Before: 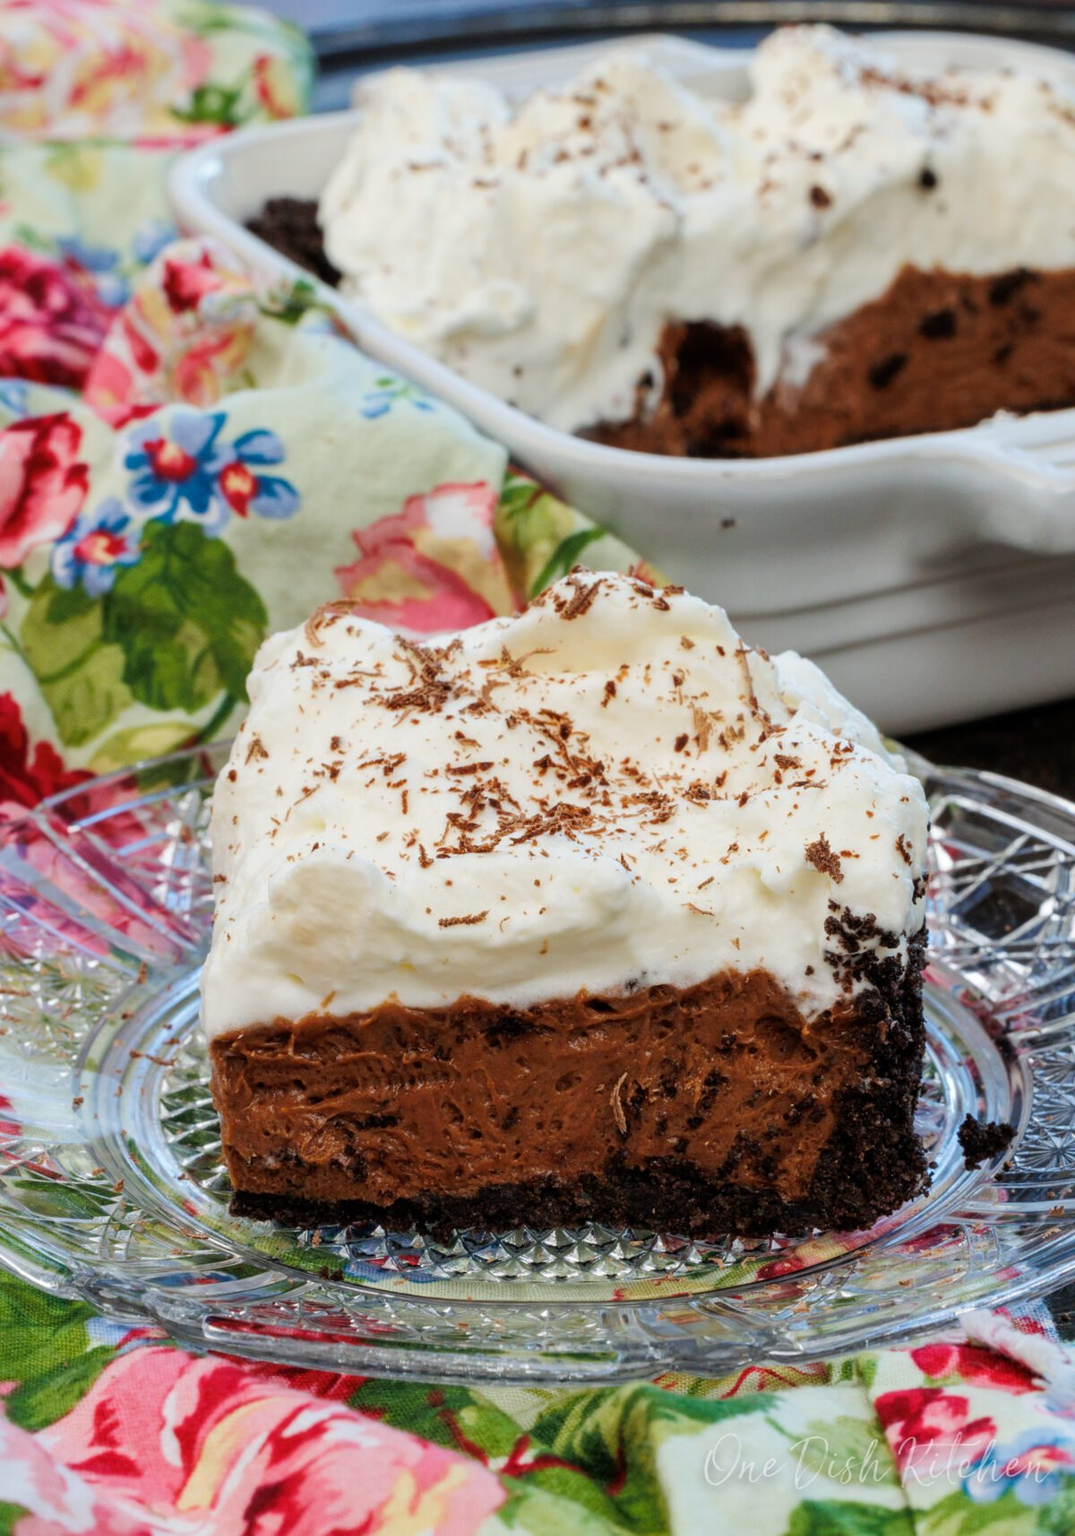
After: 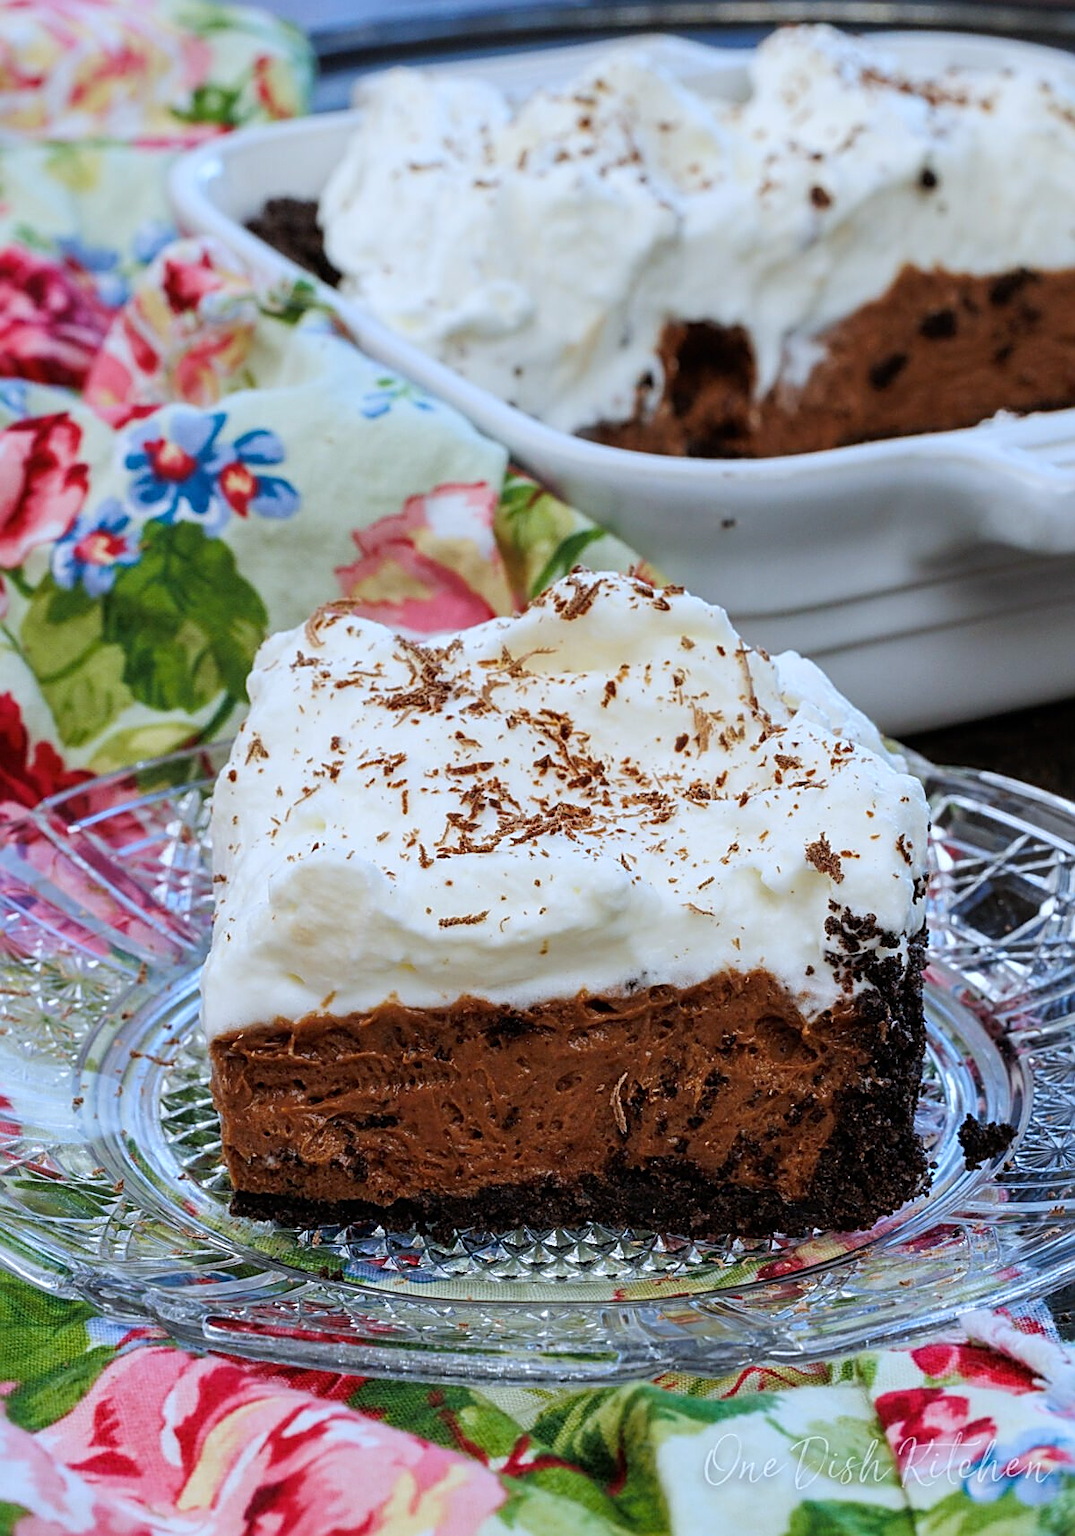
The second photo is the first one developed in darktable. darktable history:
sharpen: amount 0.75
white balance: red 0.931, blue 1.11
